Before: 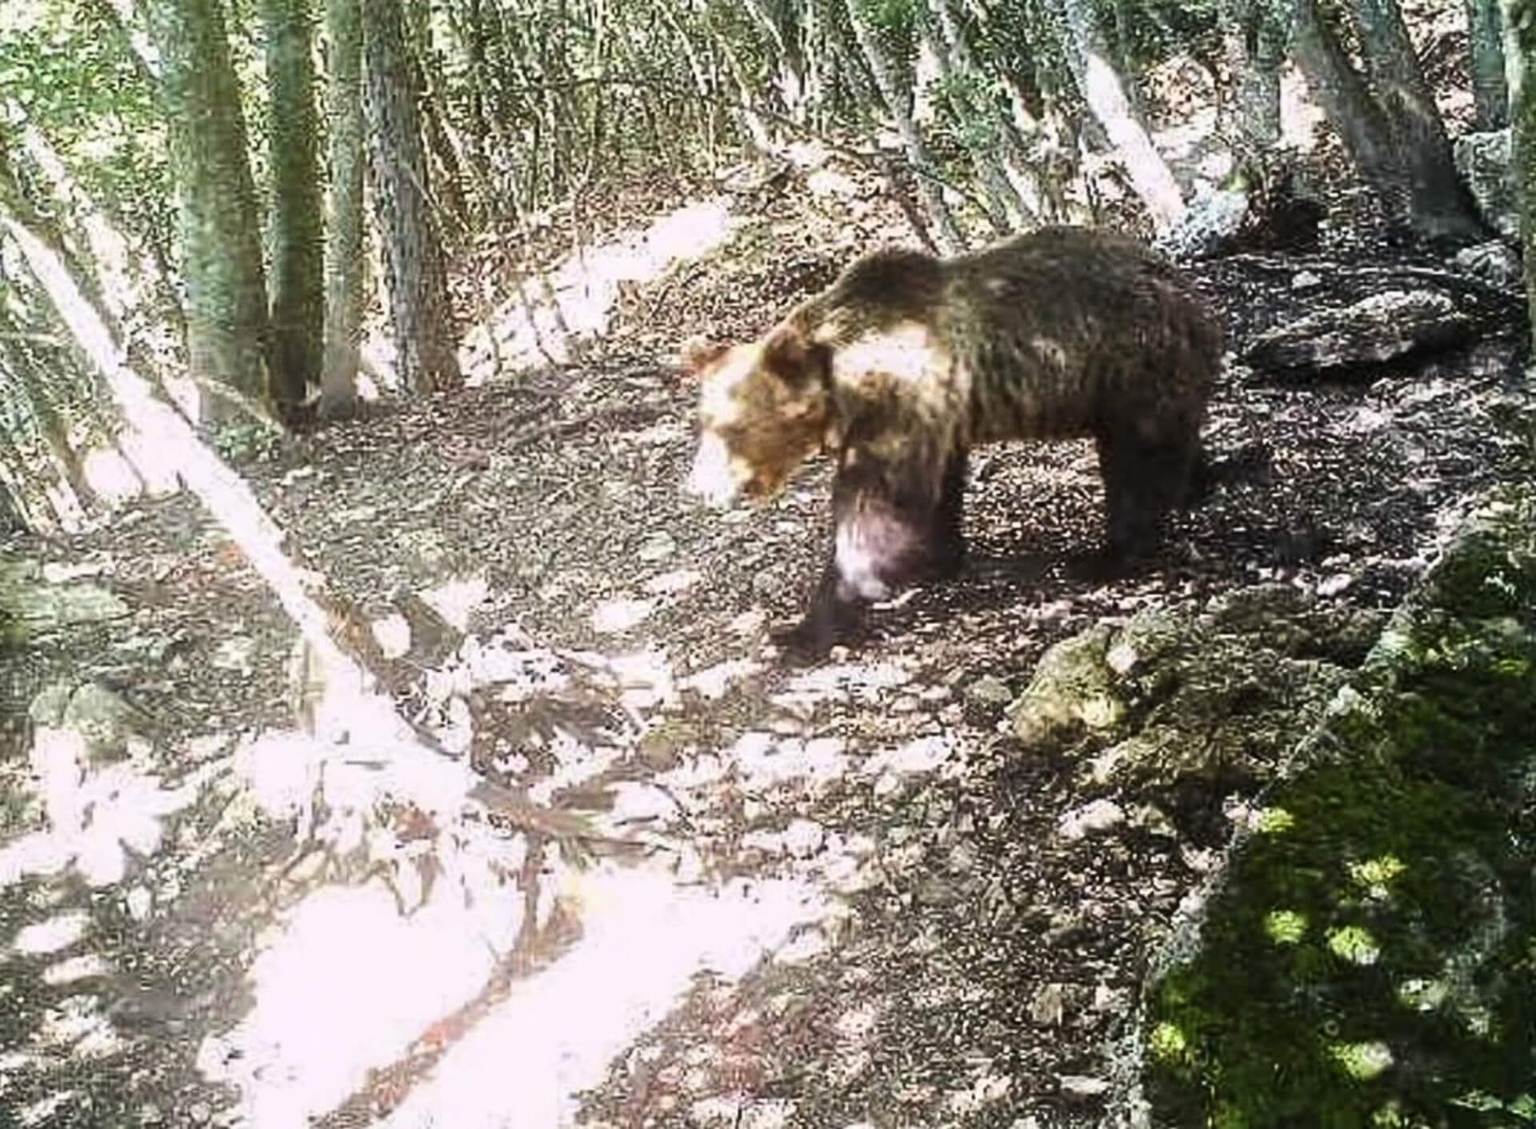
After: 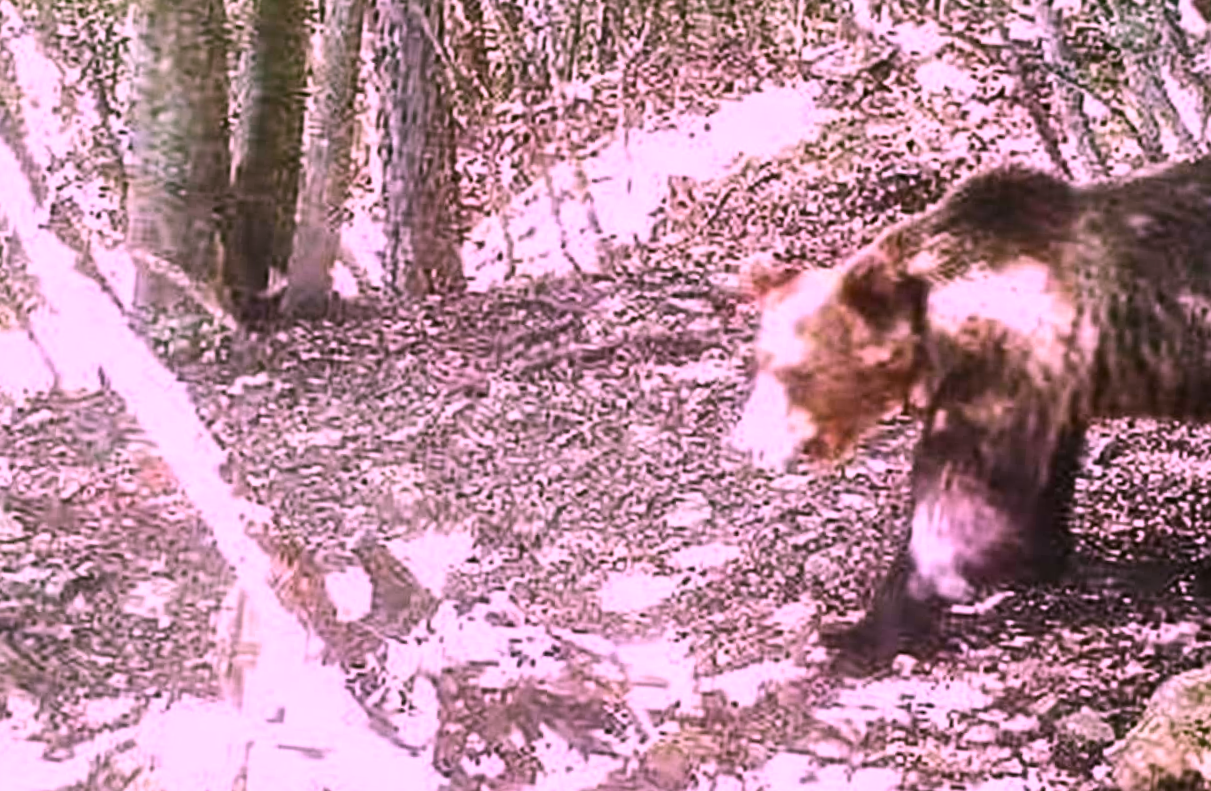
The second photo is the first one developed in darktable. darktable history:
crop and rotate: angle -4.99°, left 2.122%, top 6.945%, right 27.566%, bottom 30.519%
color correction: highlights a* 19.5, highlights b* -11.53, saturation 1.69
contrast brightness saturation: contrast 0.1, saturation -0.3
